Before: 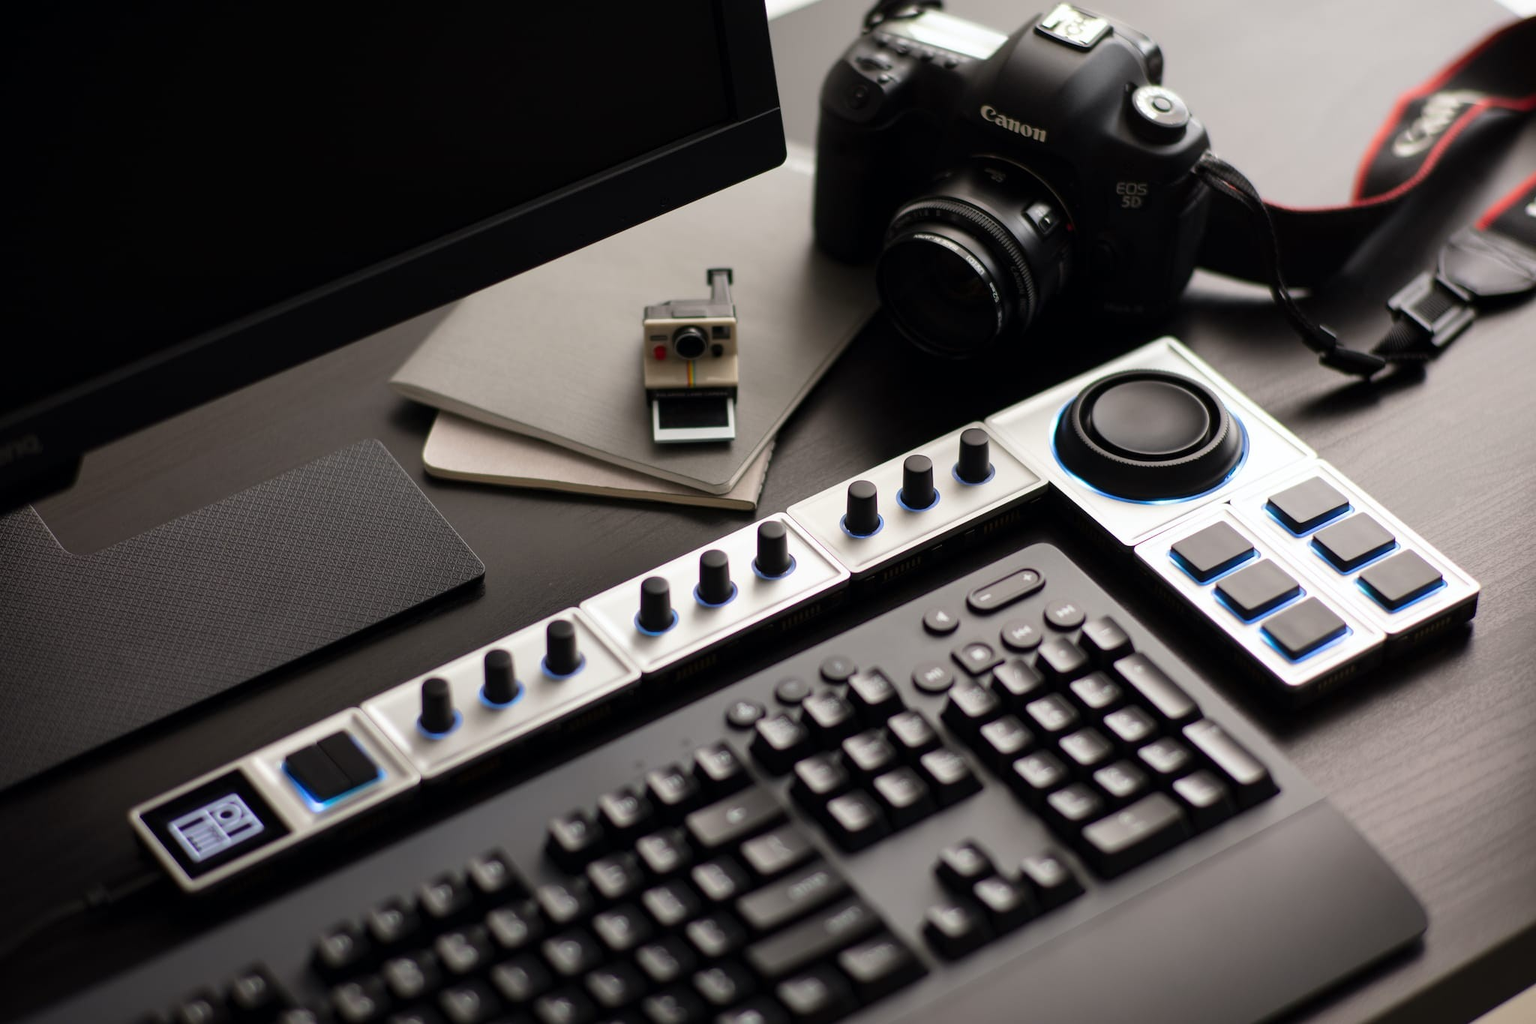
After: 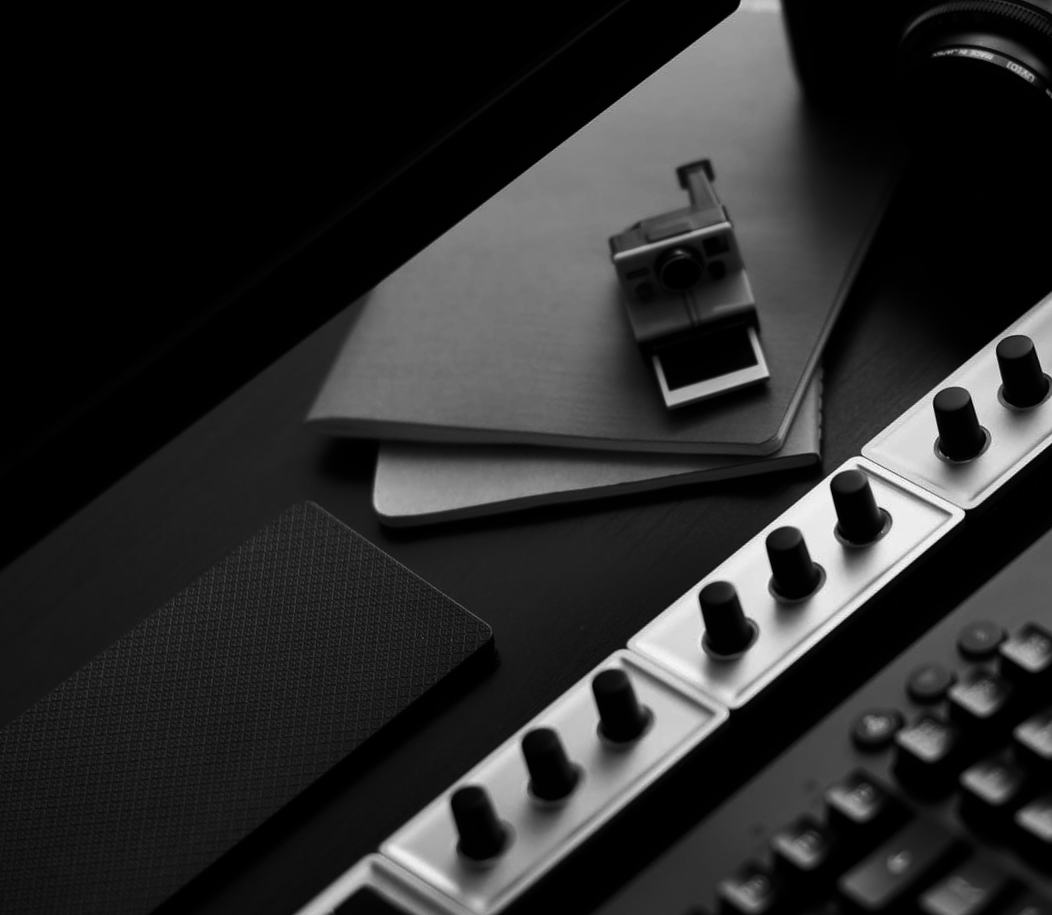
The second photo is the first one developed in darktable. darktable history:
shadows and highlights: shadows 22.7, highlights -48.71, soften with gaussian
rotate and perspective: rotation -14.8°, crop left 0.1, crop right 0.903, crop top 0.25, crop bottom 0.748
crop: left 5.114%, right 38.589%
contrast brightness saturation: contrast -0.03, brightness -0.59, saturation -1
haze removal: strength -0.1, adaptive false
